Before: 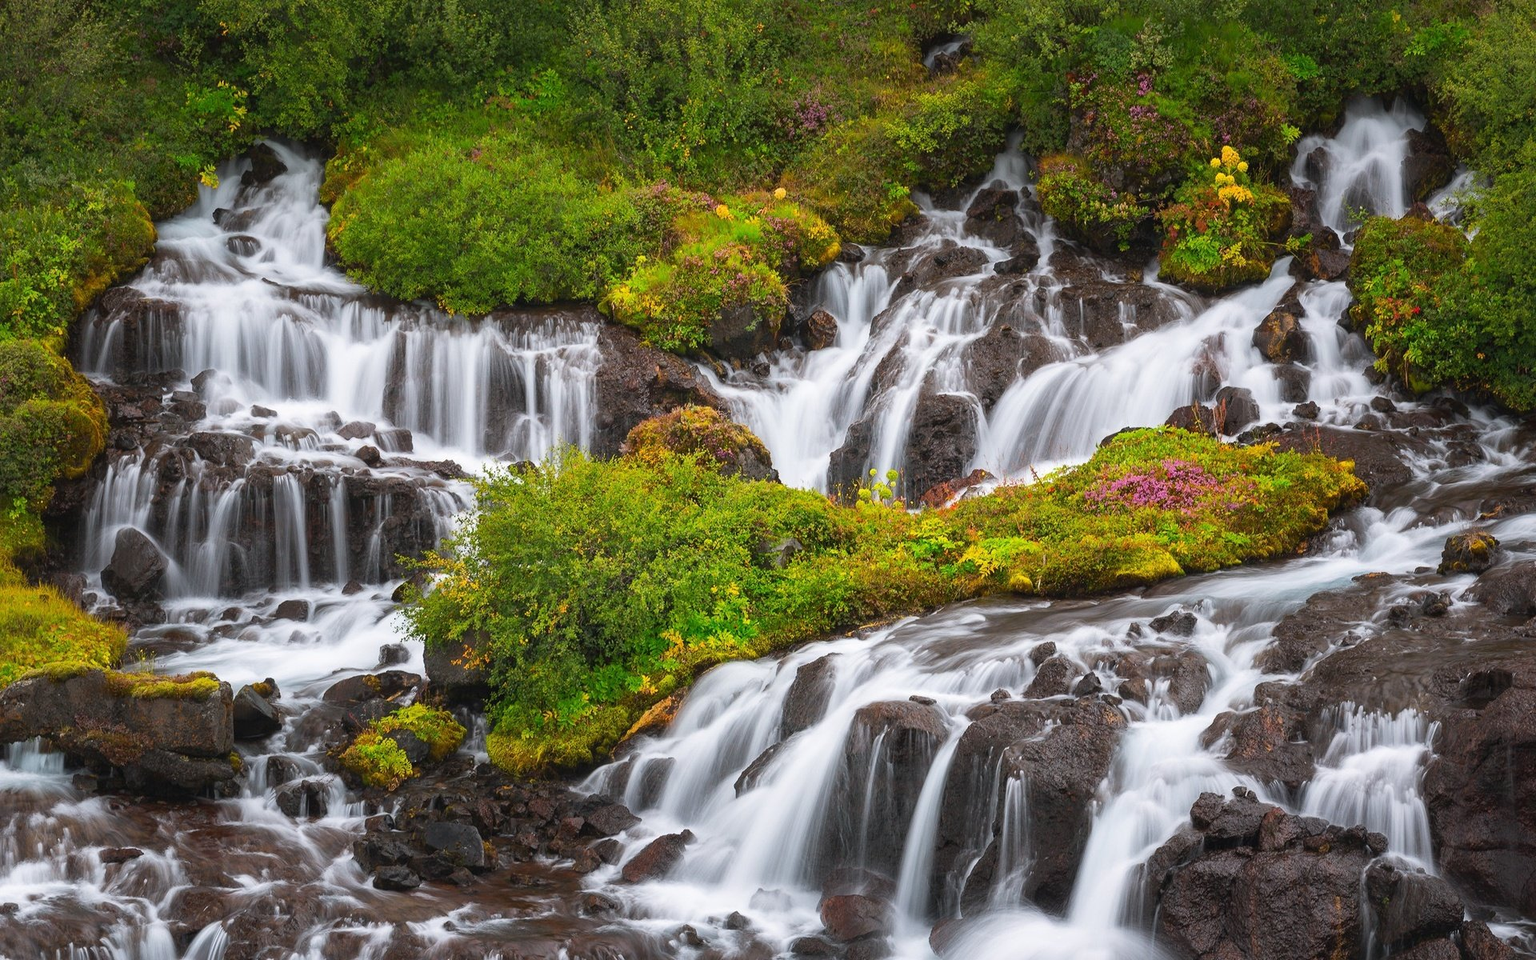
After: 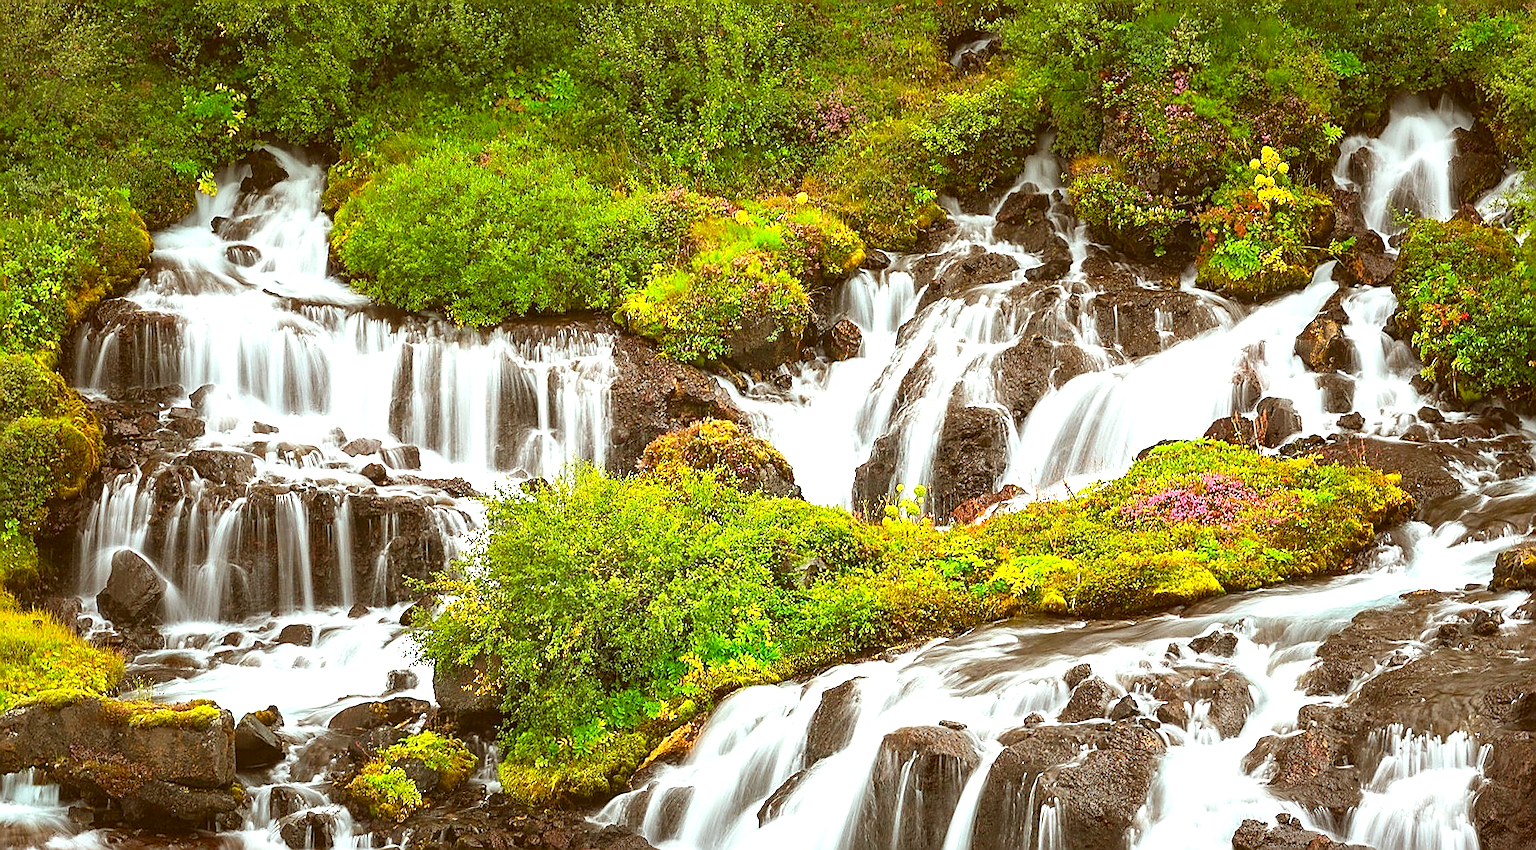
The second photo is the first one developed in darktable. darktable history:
crop and rotate: angle 0.292°, left 0.209%, right 2.956%, bottom 14.21%
exposure: black level correction 0, exposure 1.001 EV, compensate highlight preservation false
sharpen: radius 1.36, amount 1.257, threshold 0.796
shadows and highlights: shadows 31.83, highlights -31.75, soften with gaussian
color correction: highlights a* -6.19, highlights b* 9.16, shadows a* 10.31, shadows b* 23.23
contrast brightness saturation: contrast 0.103, brightness 0.014, saturation 0.015
